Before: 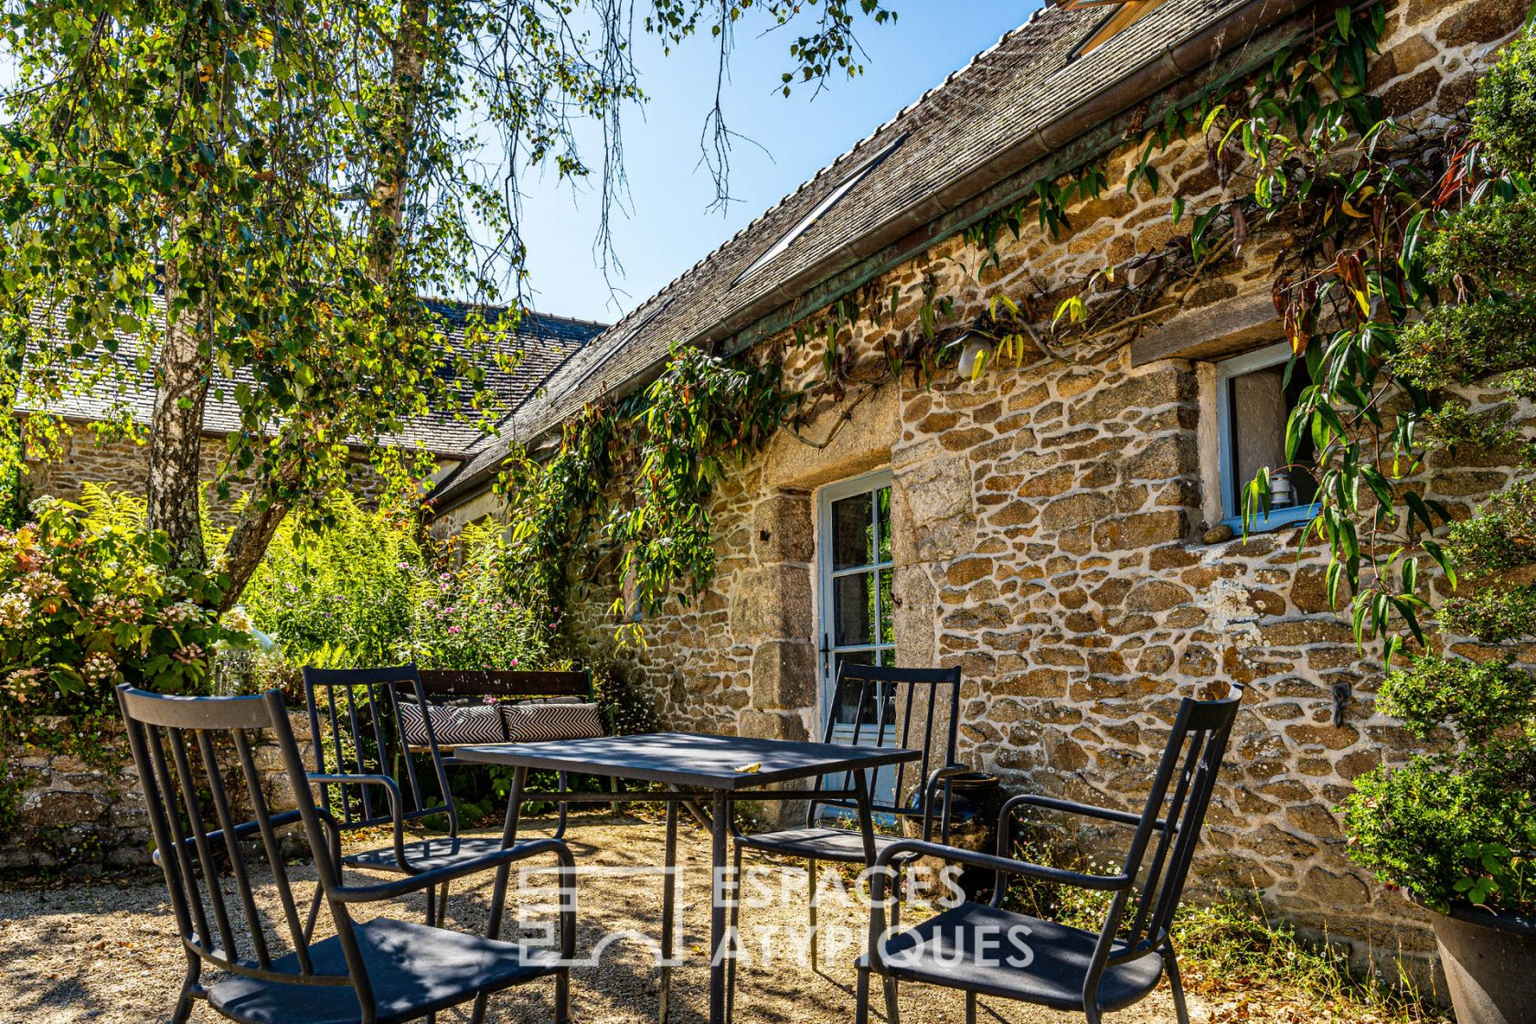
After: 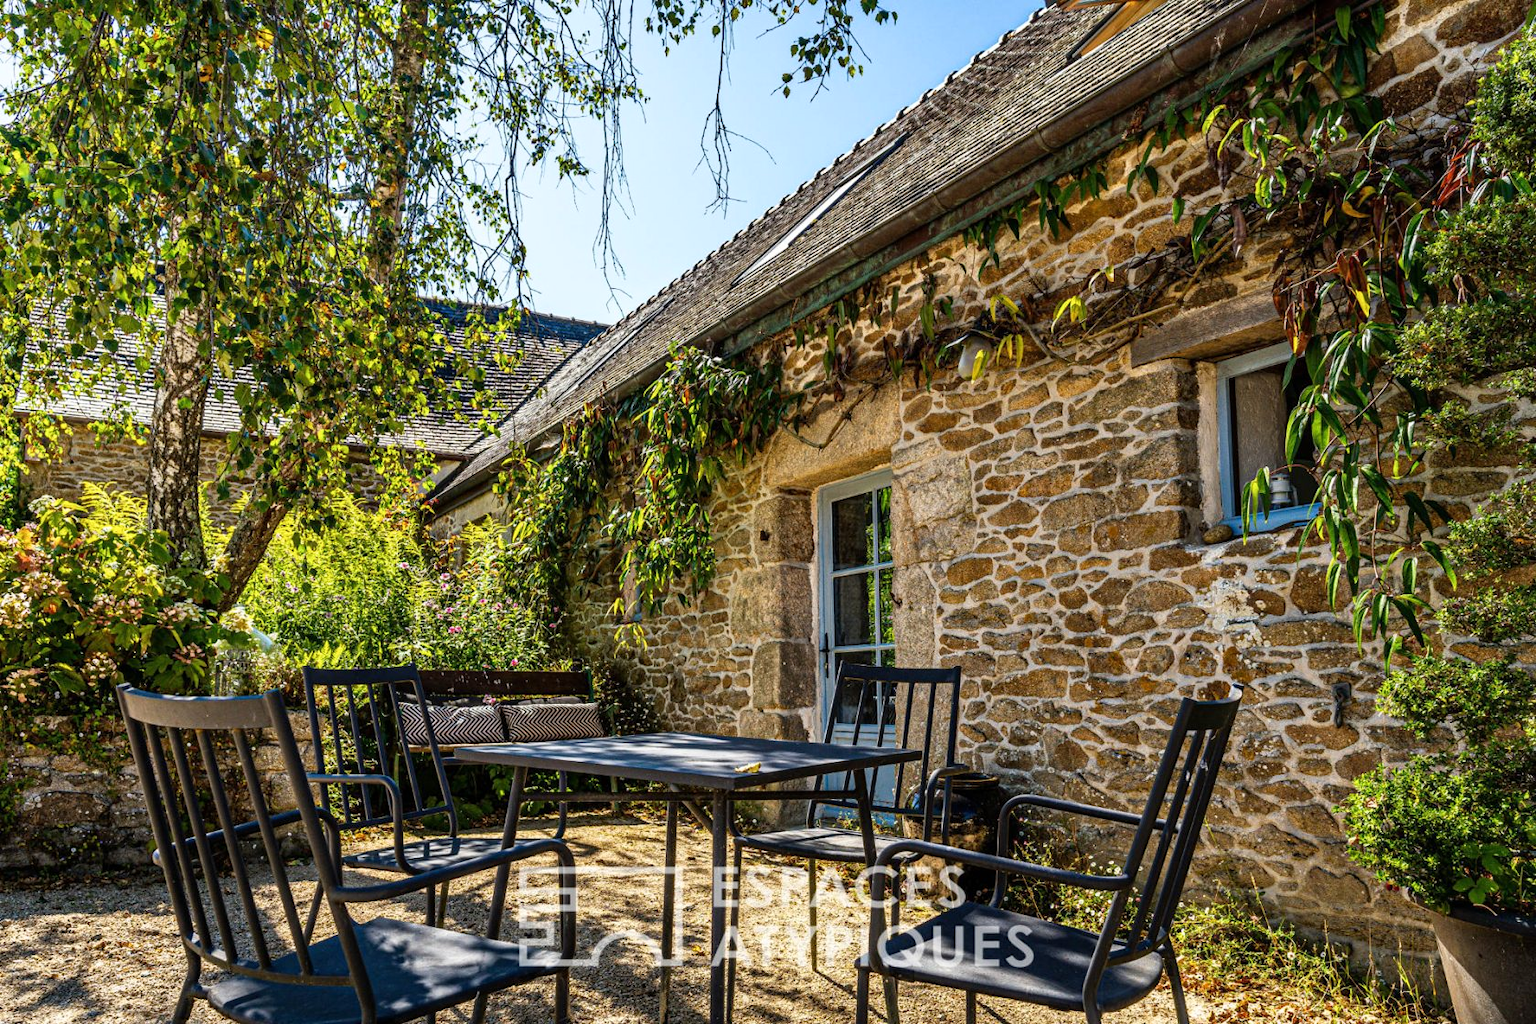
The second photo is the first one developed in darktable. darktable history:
shadows and highlights: shadows 1.57, highlights 40.37
